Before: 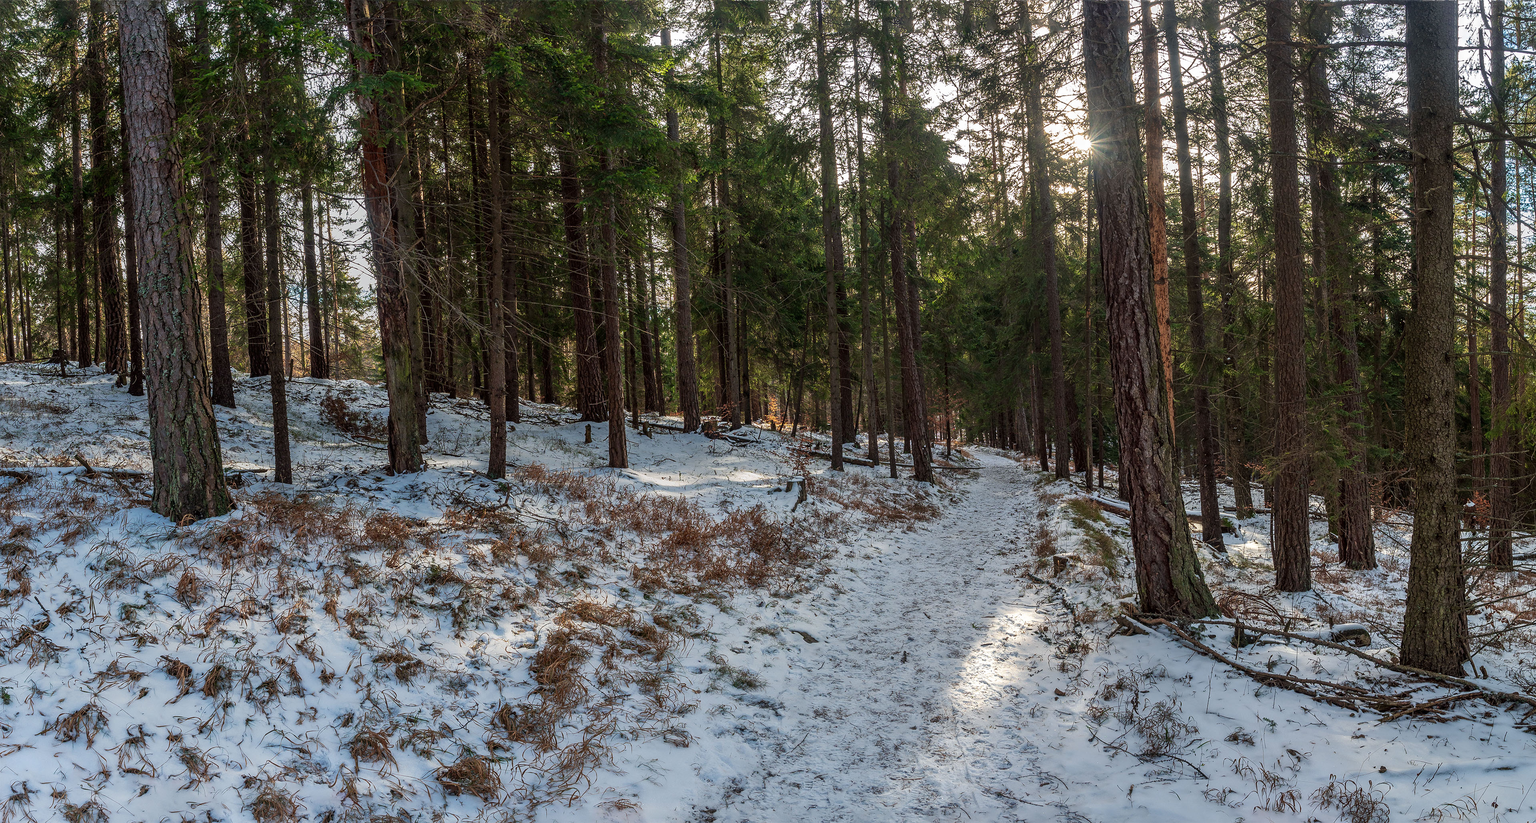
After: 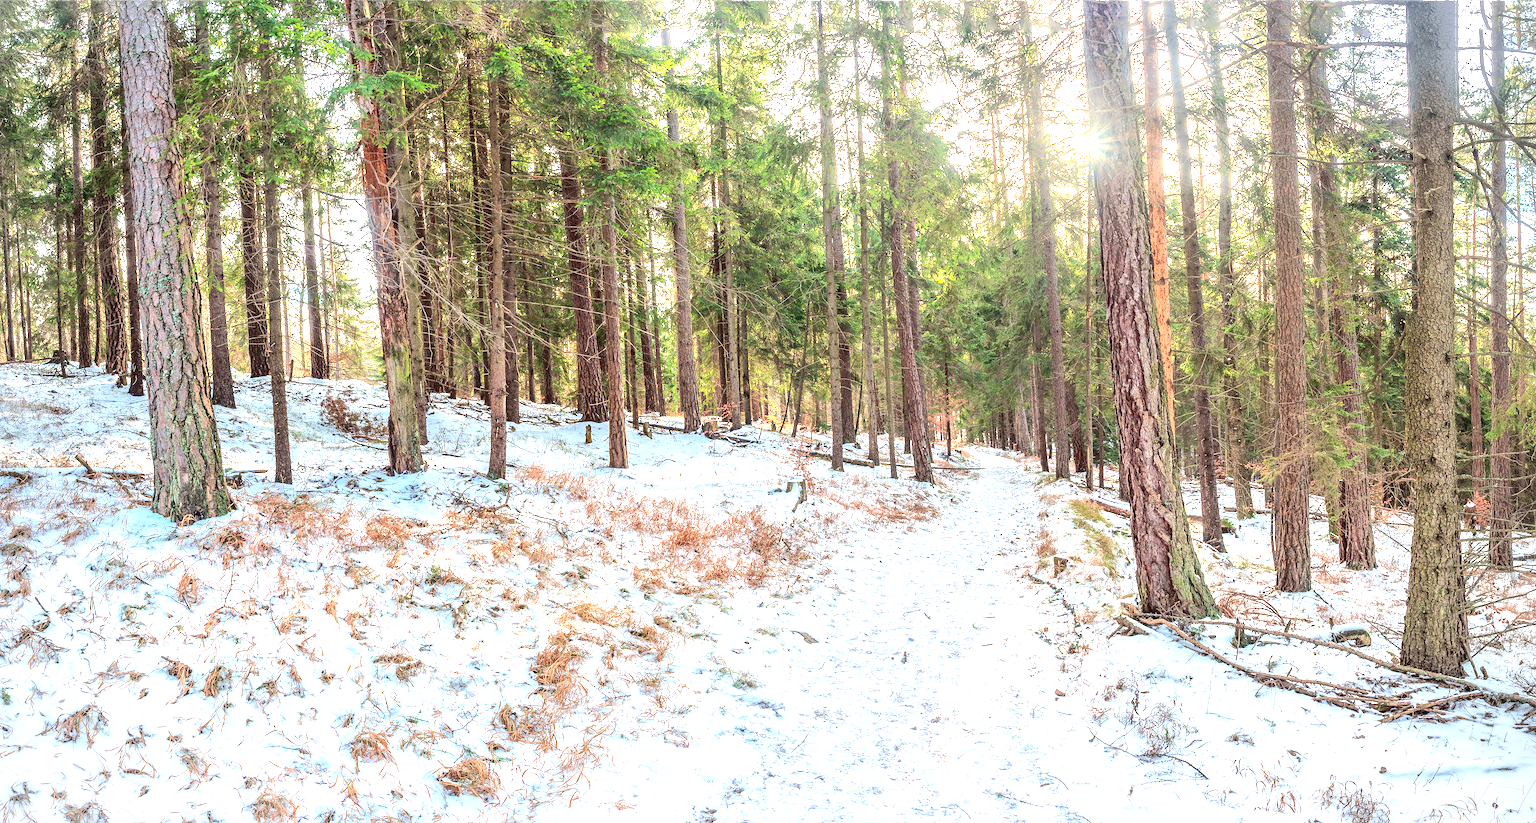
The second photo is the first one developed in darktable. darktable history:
vignetting: on, module defaults
tone equalizer: -8 EV 1.96 EV, -7 EV 1.99 EV, -6 EV 1.98 EV, -5 EV 1.99 EV, -4 EV 1.98 EV, -3 EV 1.48 EV, -2 EV 0.995 EV, -1 EV 0.515 EV, edges refinement/feathering 500, mask exposure compensation -1.57 EV, preserve details no
exposure: black level correction 0, exposure 1.519 EV, compensate highlight preservation false
